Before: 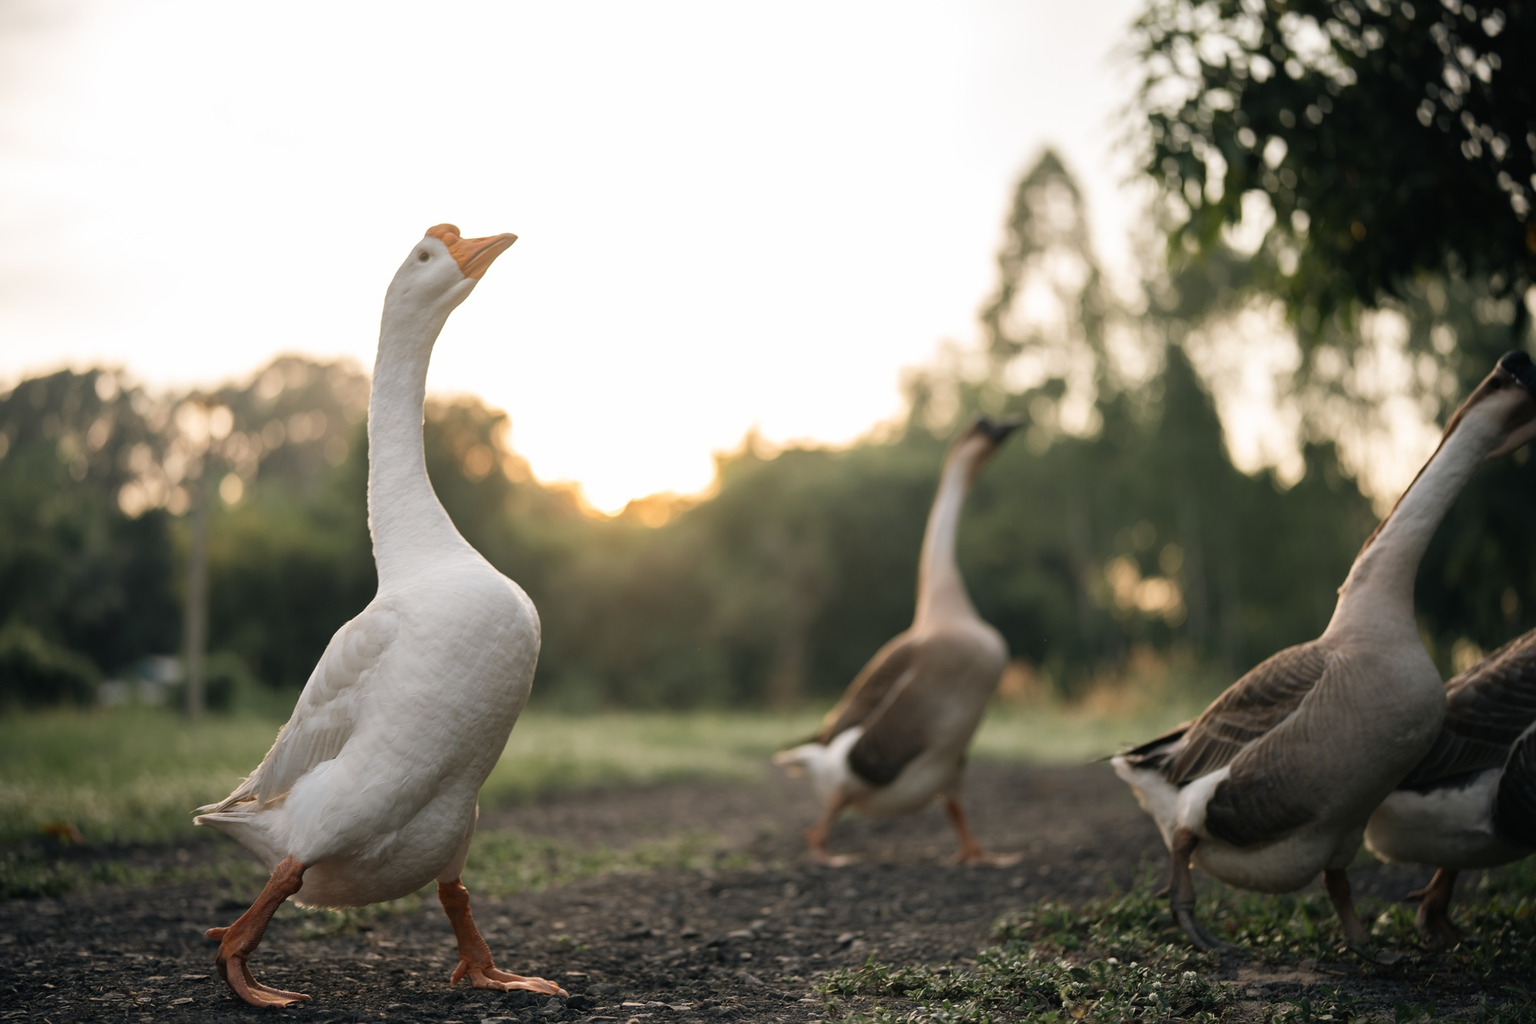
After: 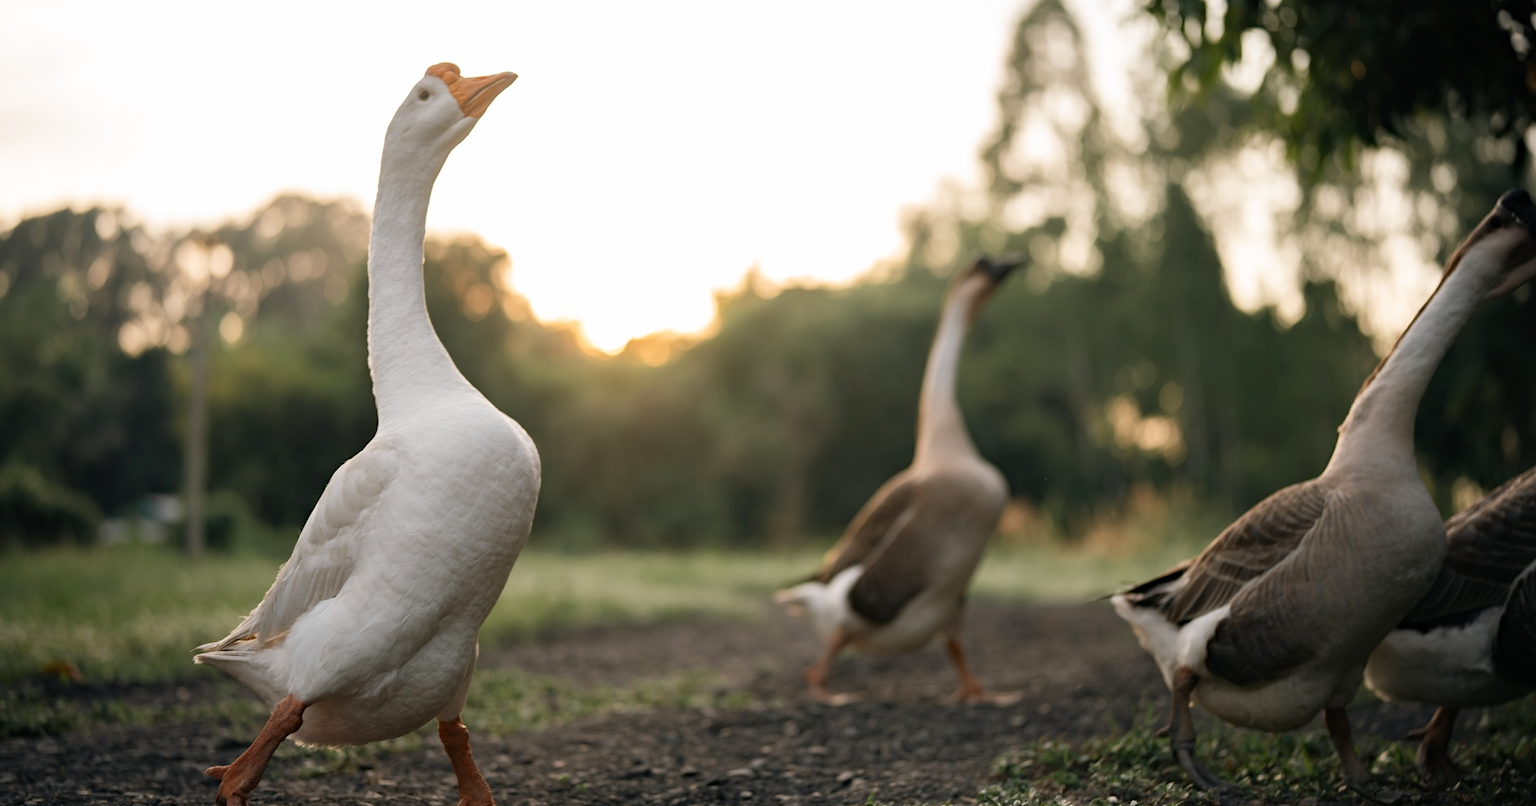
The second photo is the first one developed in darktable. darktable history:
vignetting: fall-off start 100.26%, center (-0.149, 0.019)
haze removal: compatibility mode true, adaptive false
crop and rotate: top 15.845%, bottom 5.337%
